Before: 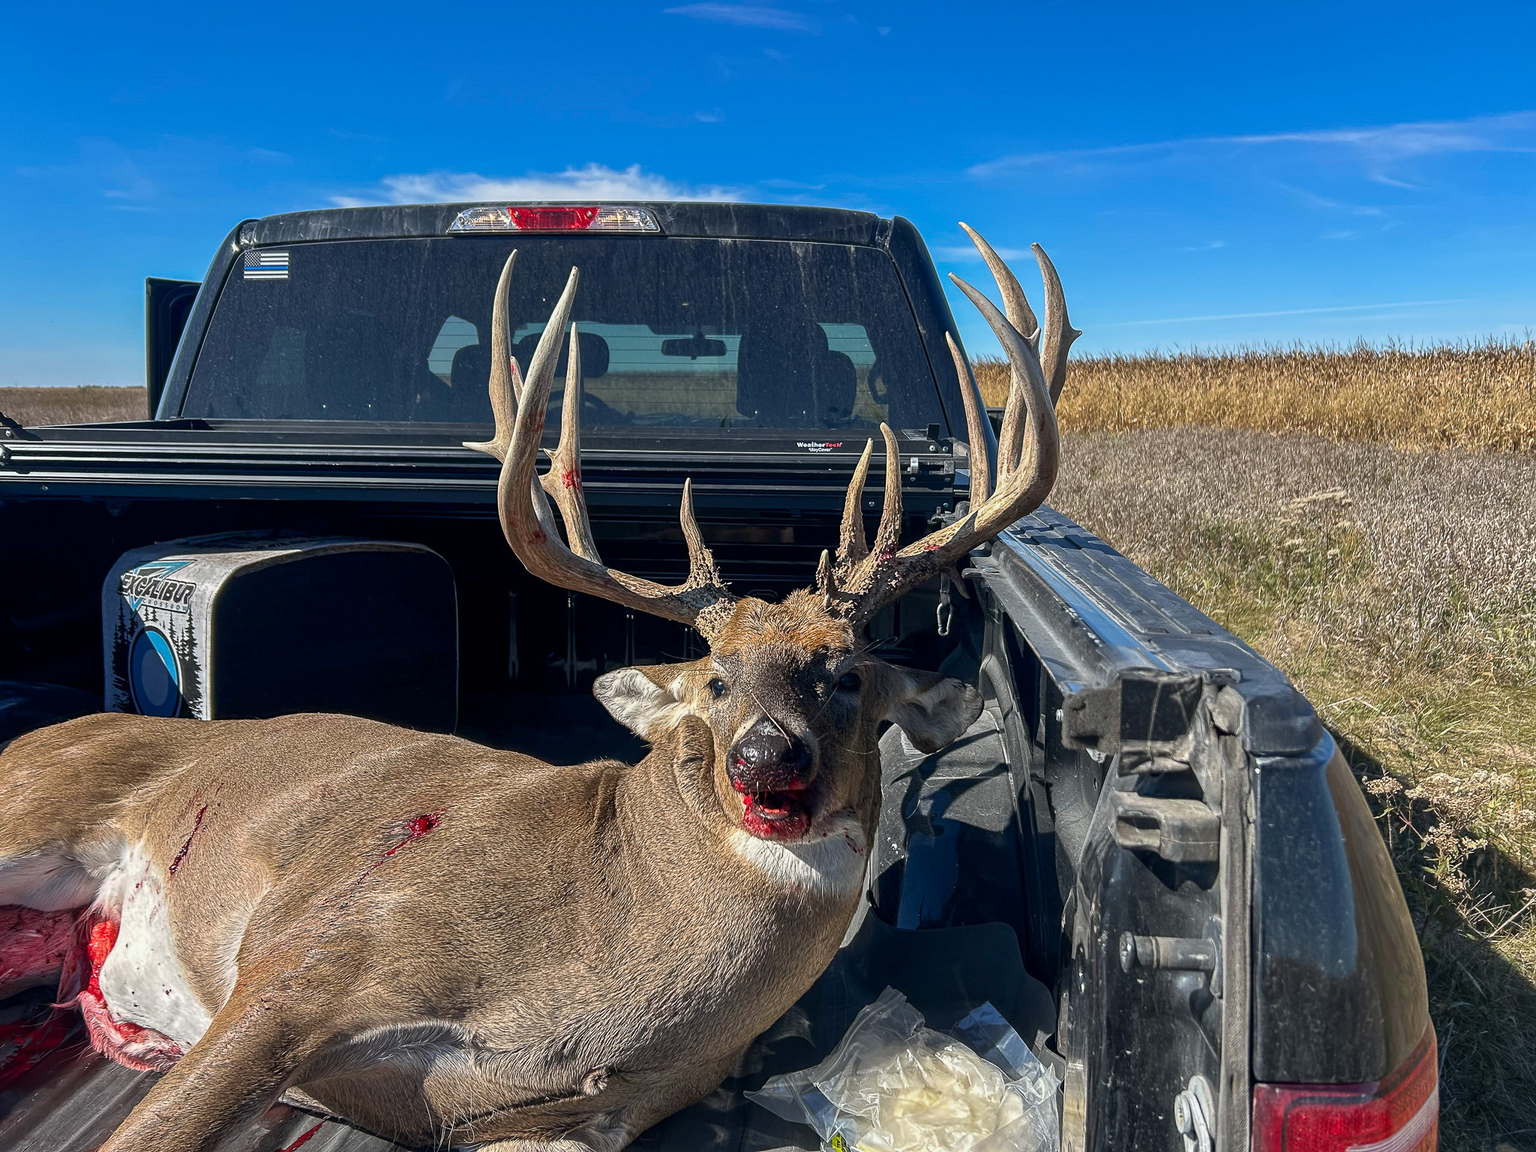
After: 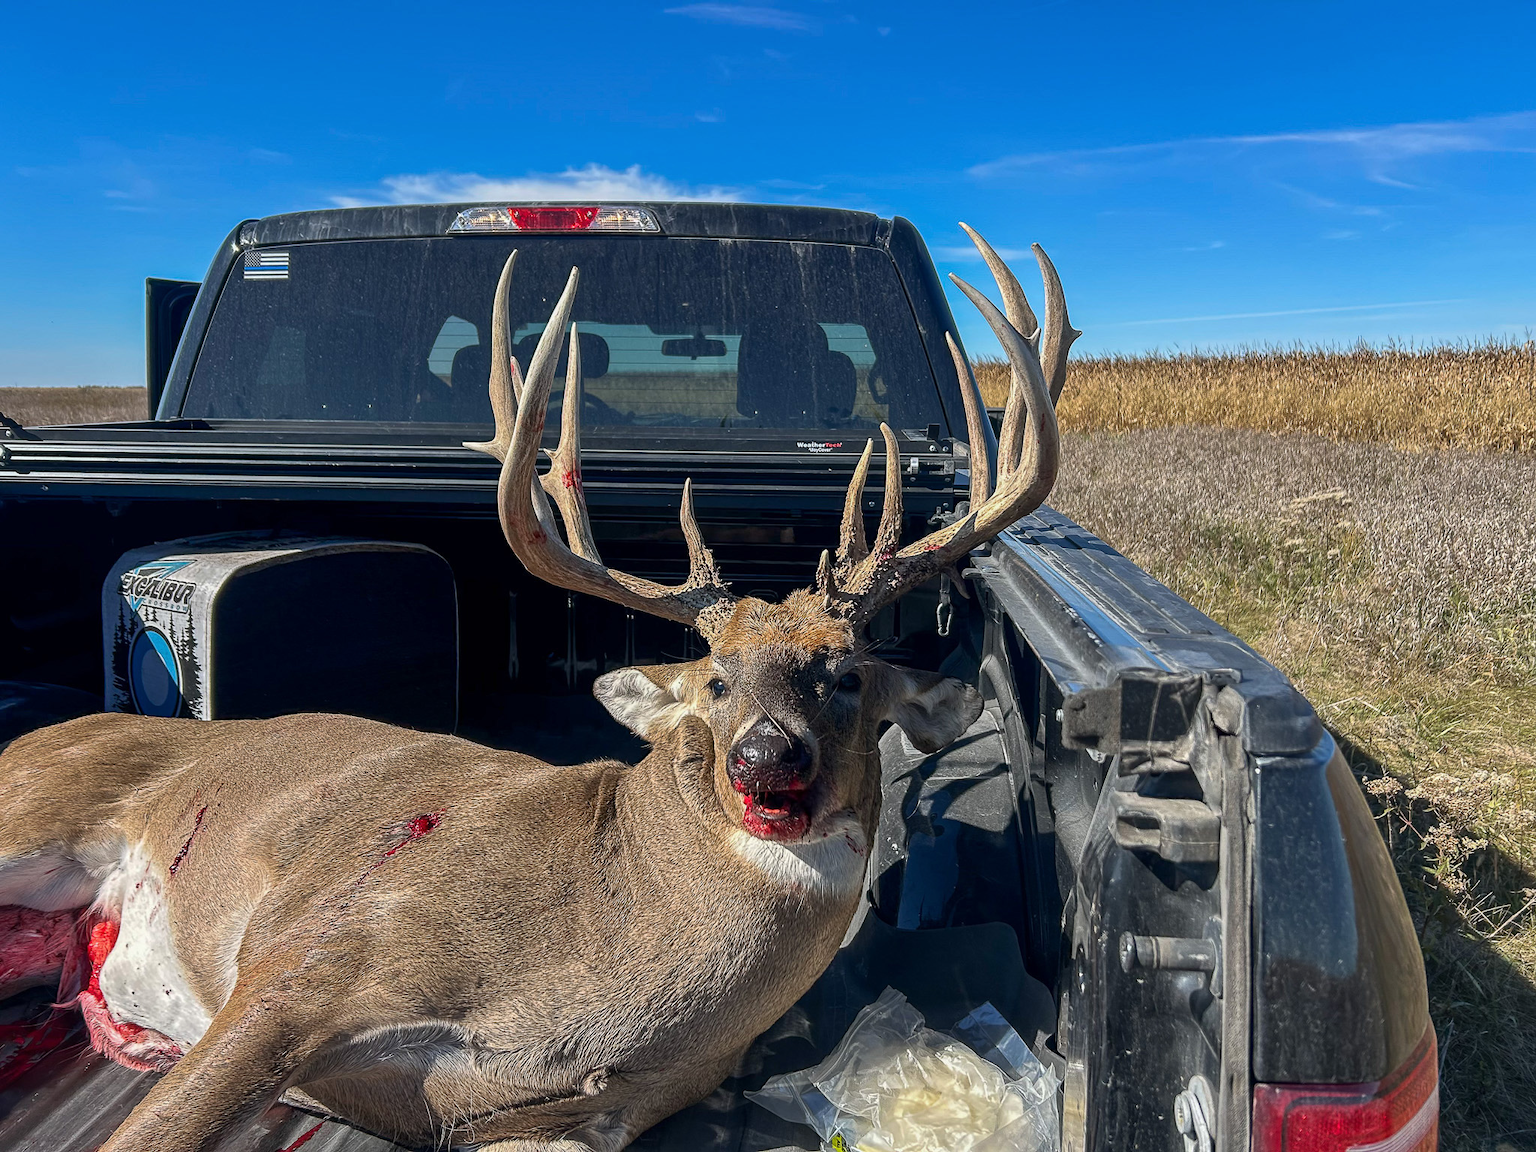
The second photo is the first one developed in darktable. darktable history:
shadows and highlights: shadows 10.29, white point adjustment 0.839, highlights -38
